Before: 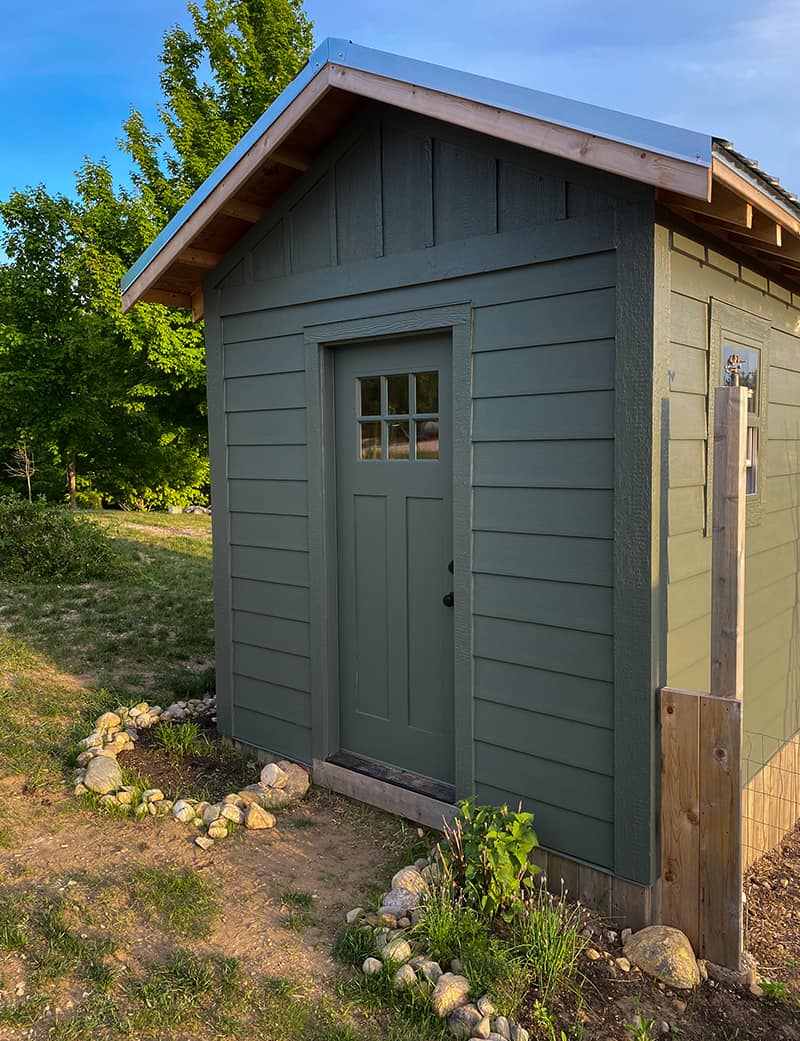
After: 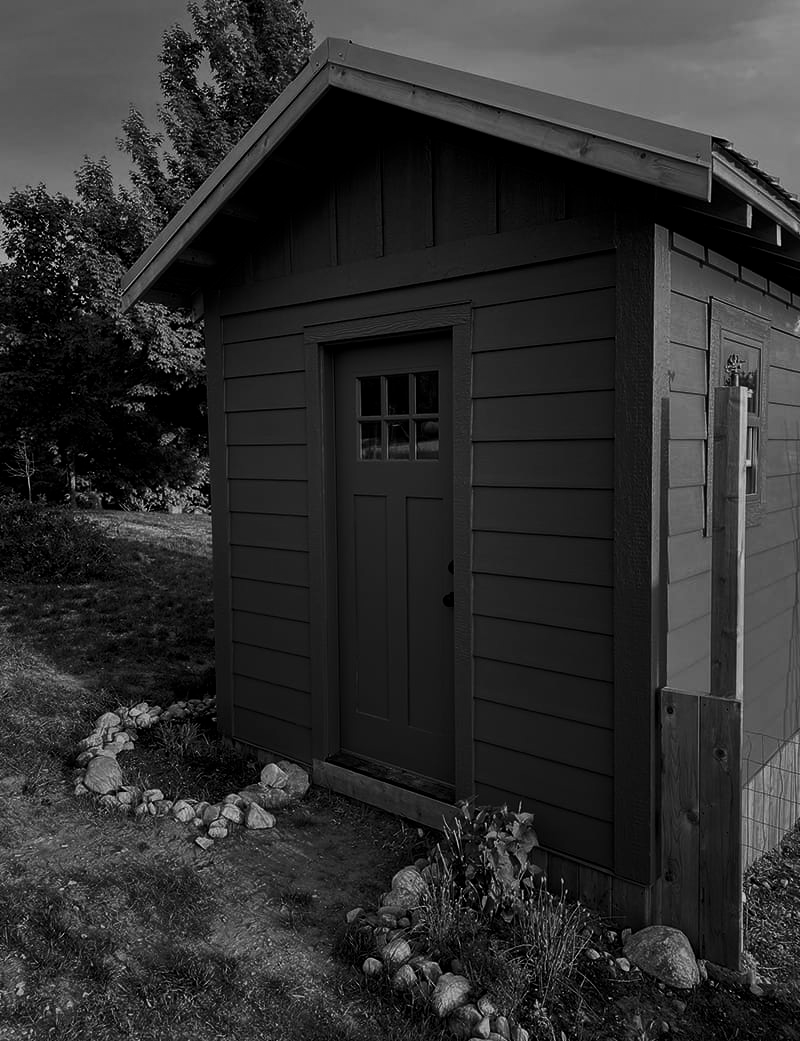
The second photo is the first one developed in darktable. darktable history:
white balance: red 1.004, blue 1.096
exposure: black level correction 0.009, exposure -0.637 EV, compensate highlight preservation false
monochrome: on, module defaults
contrast brightness saturation: contrast 0.1, brightness -0.26, saturation 0.14
color contrast: green-magenta contrast 1.1, blue-yellow contrast 1.1, unbound 0
